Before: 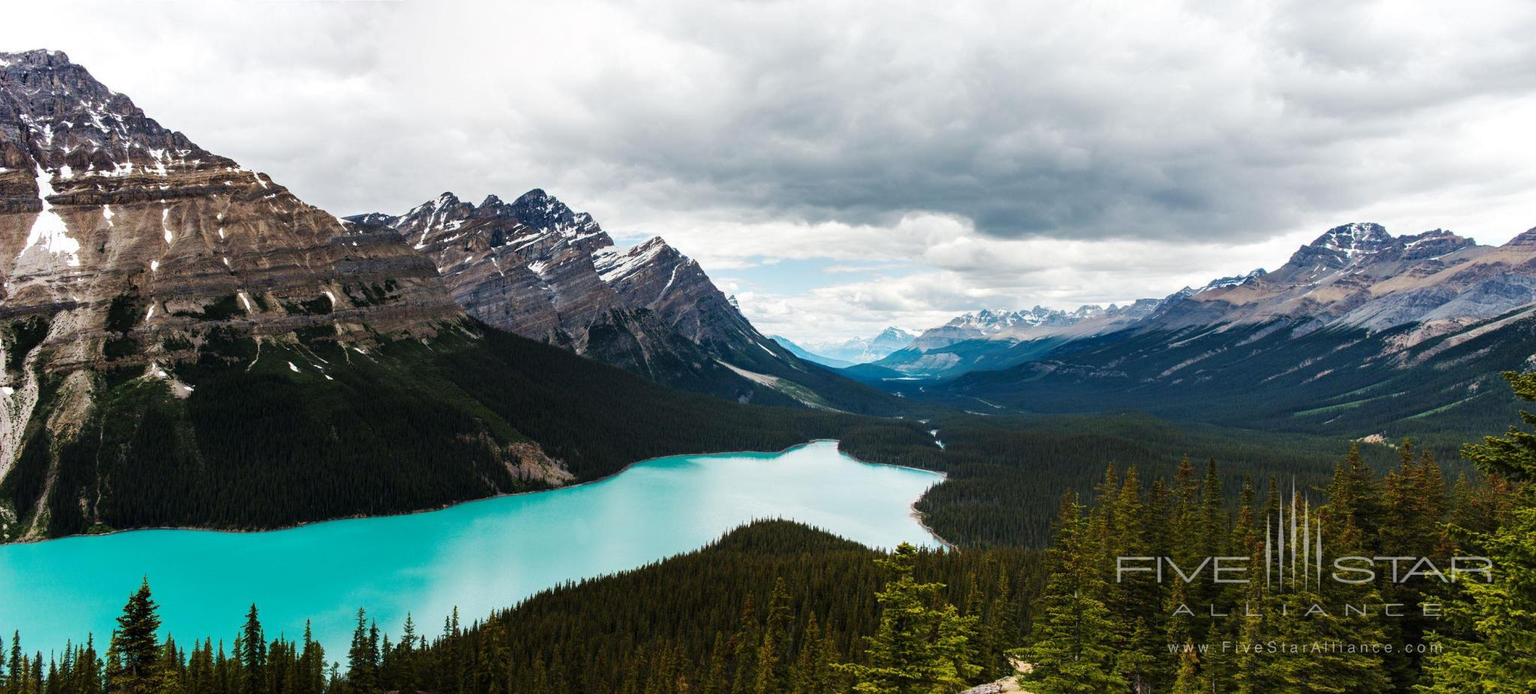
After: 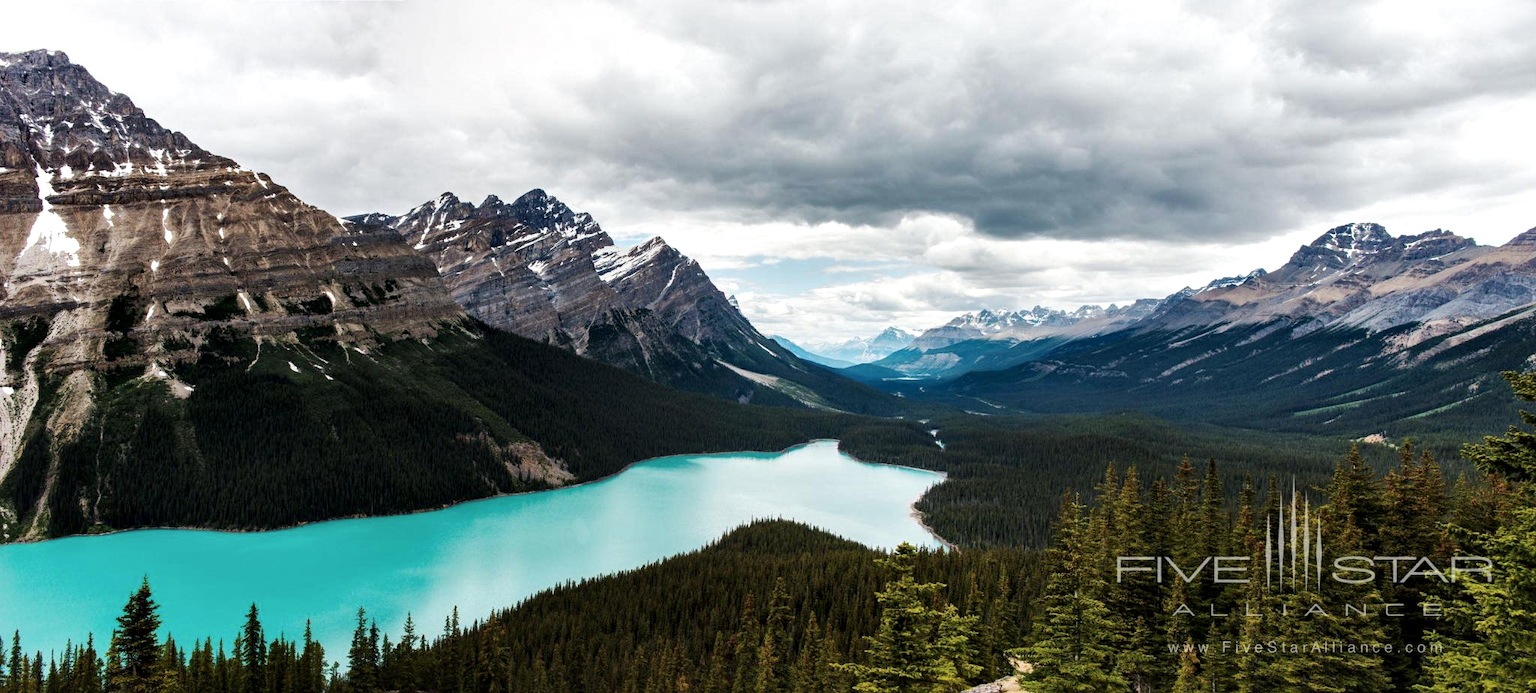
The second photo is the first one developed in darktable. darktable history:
local contrast: mode bilateral grid, contrast 25, coarseness 60, detail 151%, midtone range 0.2
tone equalizer: on, module defaults
contrast brightness saturation: saturation -0.05
